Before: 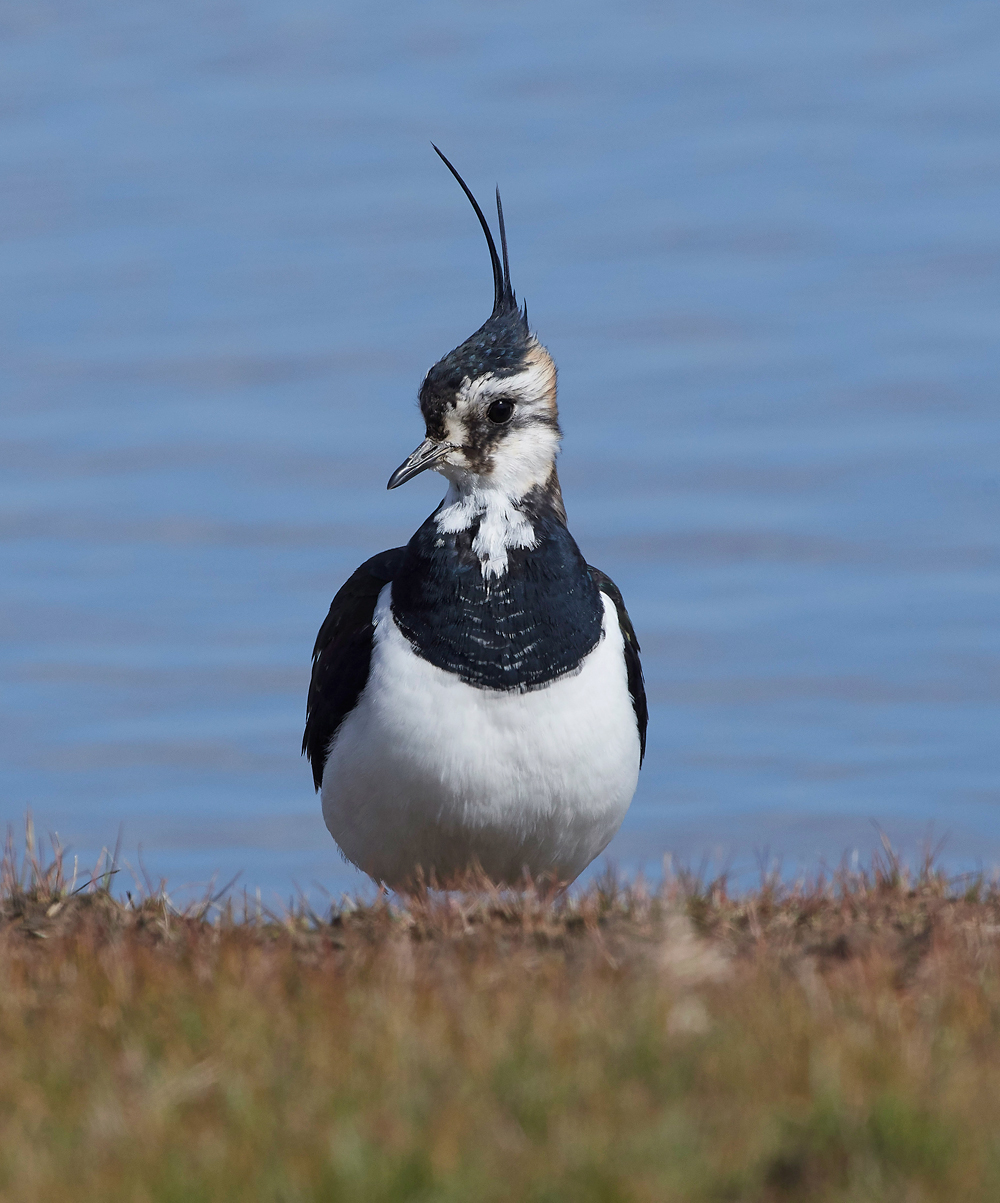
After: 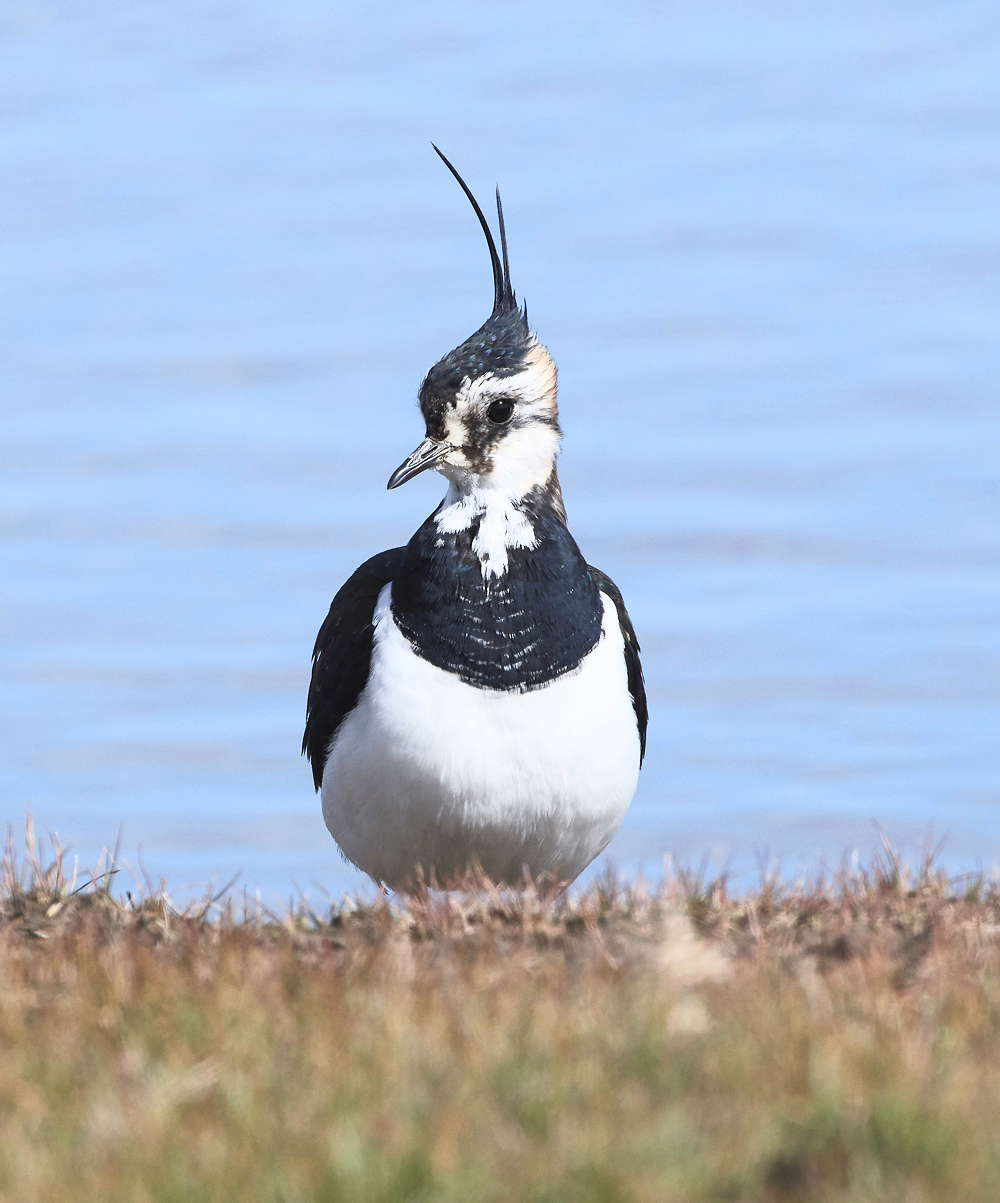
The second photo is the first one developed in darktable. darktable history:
contrast brightness saturation: contrast 0.394, brightness 0.523
tone equalizer: on, module defaults
